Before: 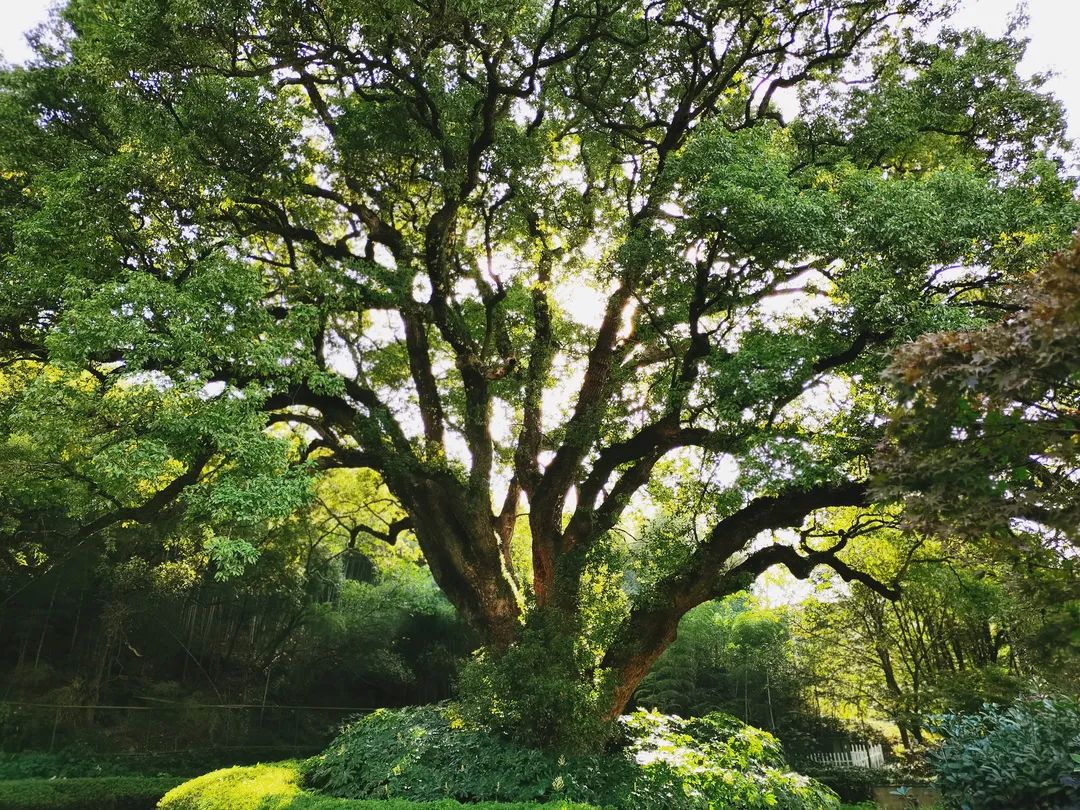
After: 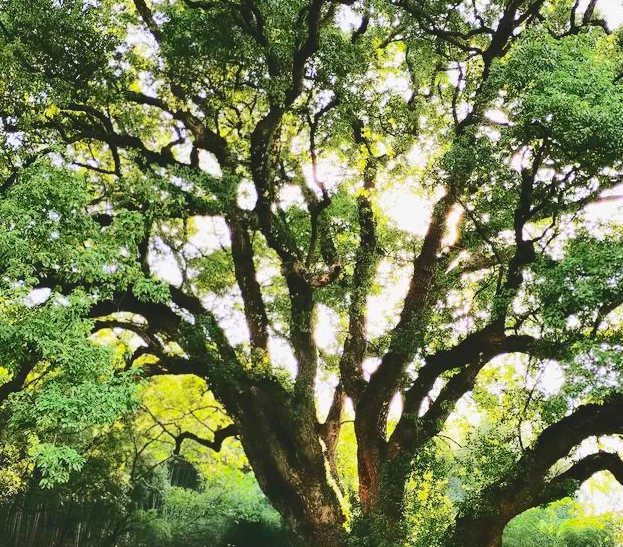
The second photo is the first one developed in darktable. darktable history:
crop: left 16.229%, top 11.519%, right 26.023%, bottom 20.844%
tone equalizer: on, module defaults
contrast brightness saturation: contrast 0.073, brightness 0.082, saturation 0.184
tone curve: curves: ch0 [(0, 0) (0.003, 0.096) (0.011, 0.097) (0.025, 0.096) (0.044, 0.099) (0.069, 0.109) (0.1, 0.129) (0.136, 0.149) (0.177, 0.176) (0.224, 0.22) (0.277, 0.288) (0.335, 0.385) (0.399, 0.49) (0.468, 0.581) (0.543, 0.661) (0.623, 0.729) (0.709, 0.79) (0.801, 0.849) (0.898, 0.912) (1, 1)], color space Lab, independent channels, preserve colors none
